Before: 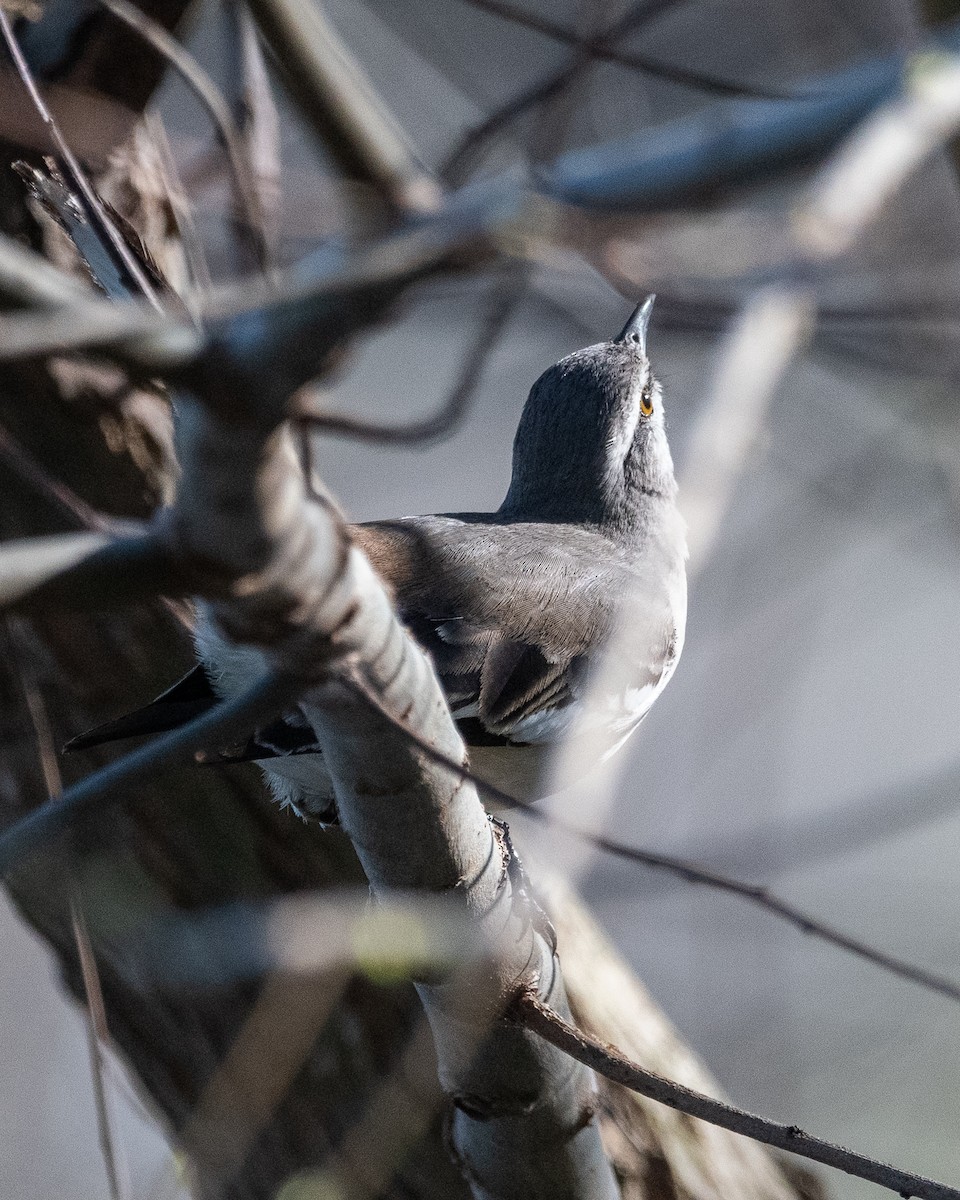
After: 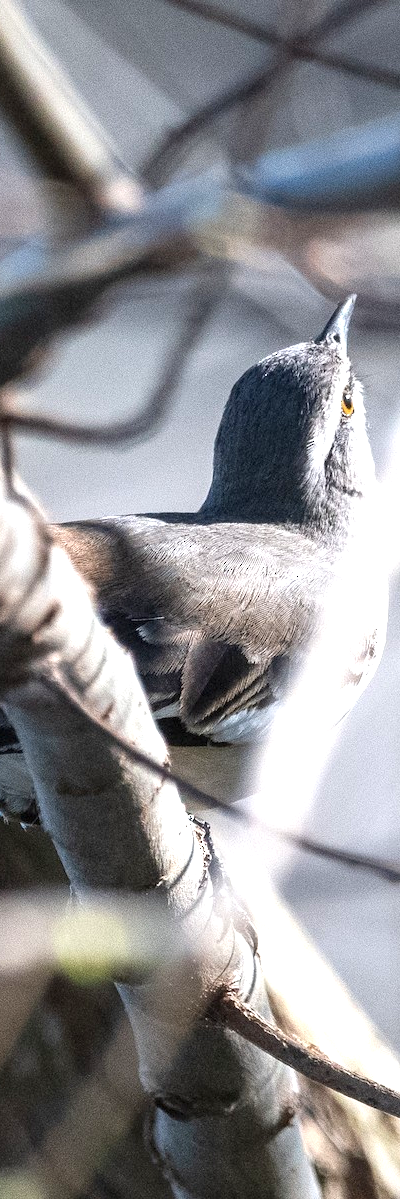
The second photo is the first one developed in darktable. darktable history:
exposure: exposure 0.999 EV, compensate highlight preservation false
crop: left 31.229%, right 27.105%
